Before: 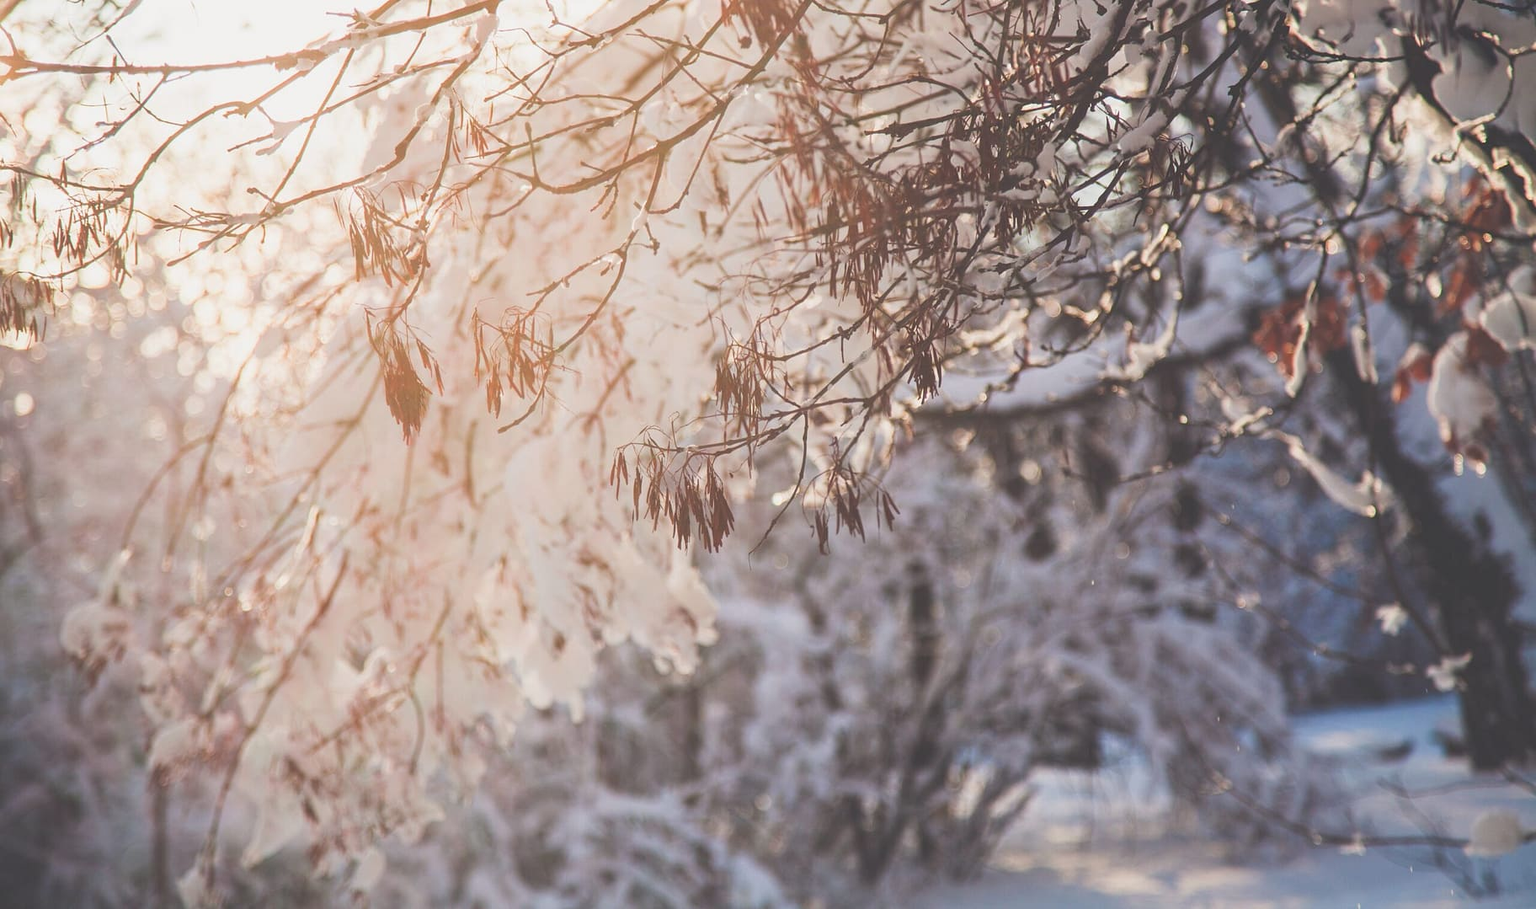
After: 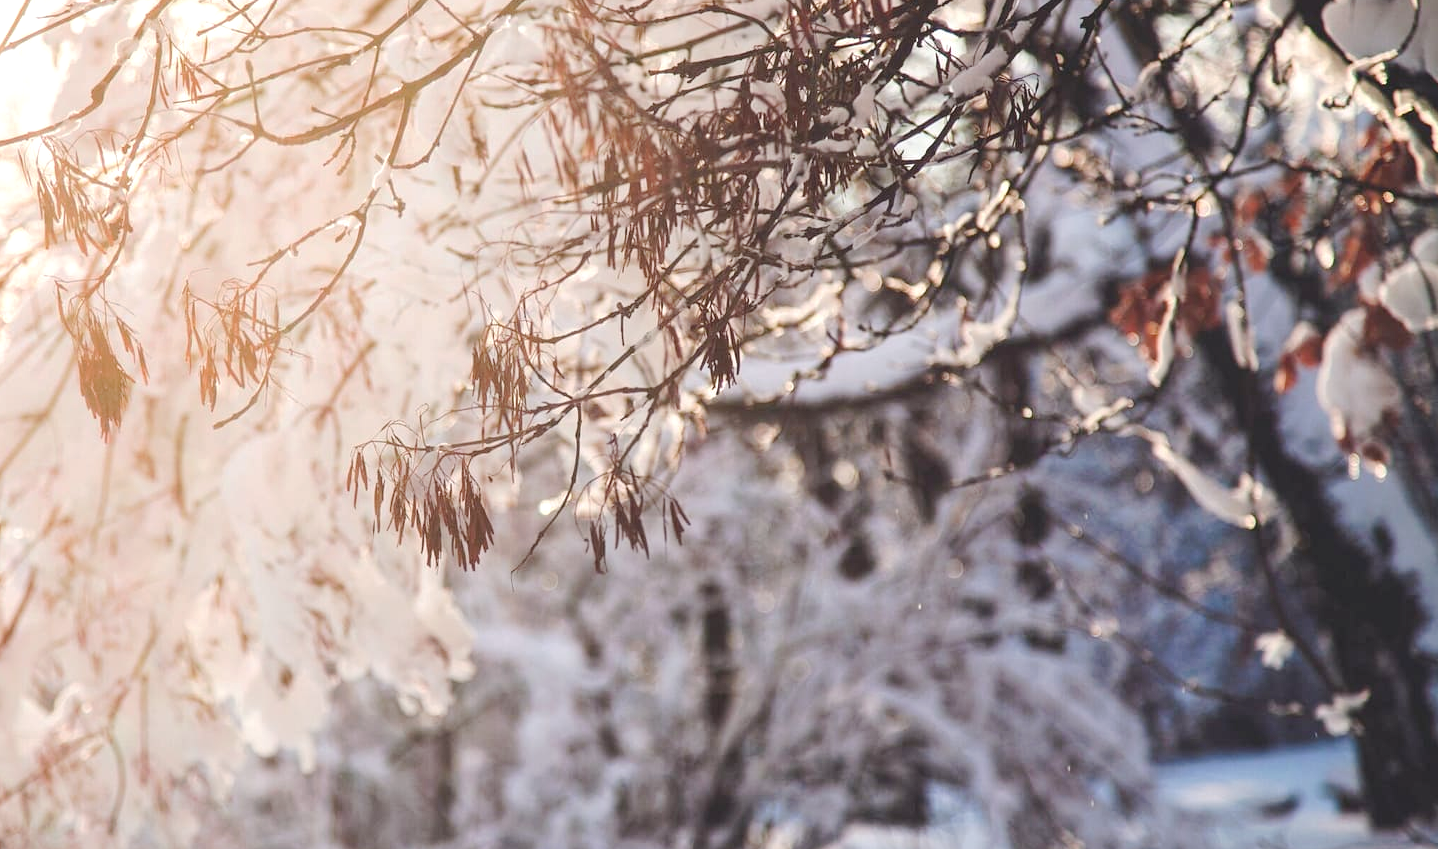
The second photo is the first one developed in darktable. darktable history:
tone curve: curves: ch0 [(0, 0) (0.003, 0.048) (0.011, 0.048) (0.025, 0.048) (0.044, 0.049) (0.069, 0.048) (0.1, 0.052) (0.136, 0.071) (0.177, 0.109) (0.224, 0.157) (0.277, 0.233) (0.335, 0.32) (0.399, 0.404) (0.468, 0.496) (0.543, 0.582) (0.623, 0.653) (0.709, 0.738) (0.801, 0.811) (0.898, 0.895) (1, 1)], preserve colors none
crop and rotate: left 20.74%, top 7.912%, right 0.375%, bottom 13.378%
tone equalizer: -8 EV -0.417 EV, -7 EV -0.389 EV, -6 EV -0.333 EV, -5 EV -0.222 EV, -3 EV 0.222 EV, -2 EV 0.333 EV, -1 EV 0.389 EV, +0 EV 0.417 EV, edges refinement/feathering 500, mask exposure compensation -1.57 EV, preserve details no
